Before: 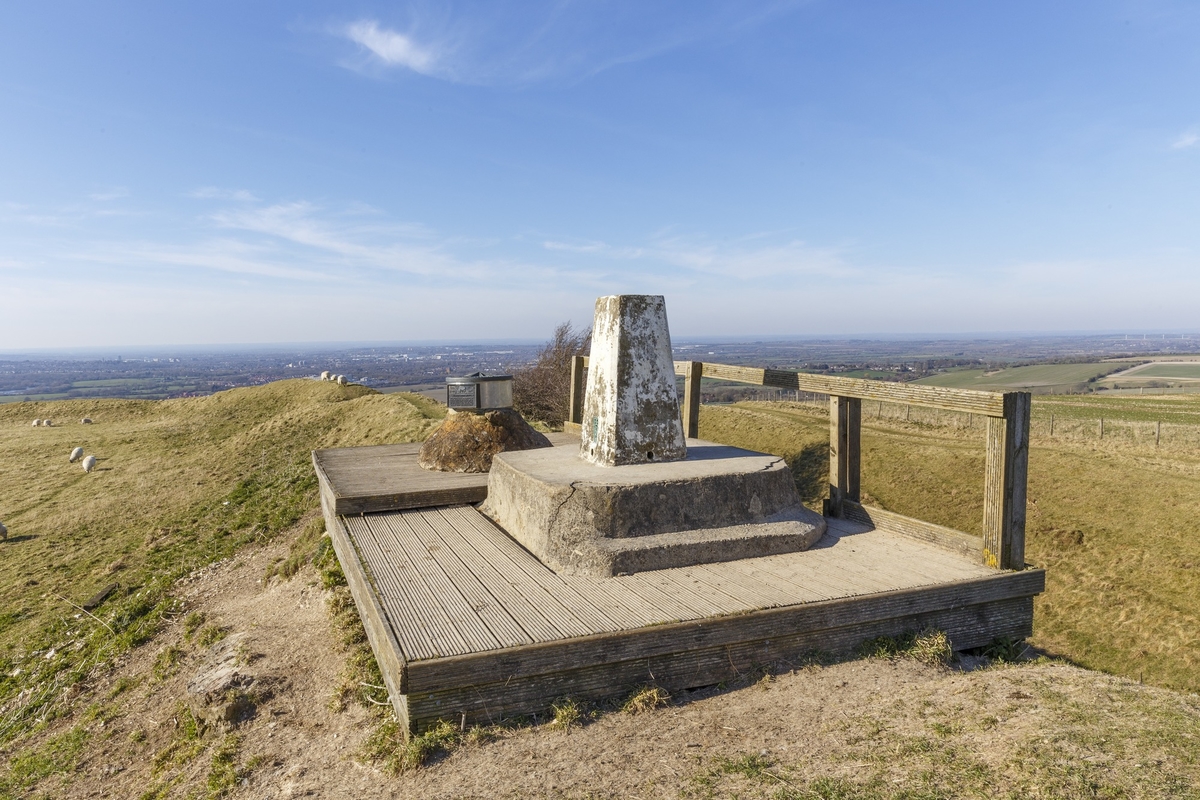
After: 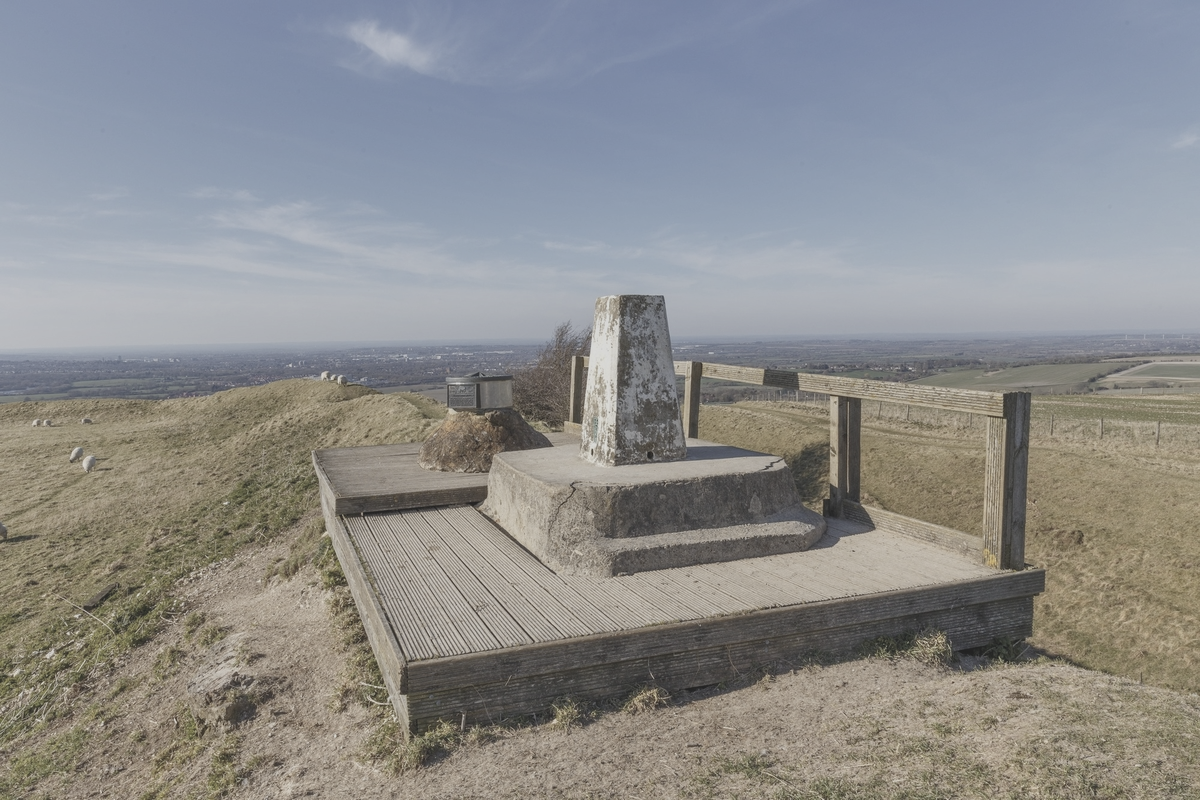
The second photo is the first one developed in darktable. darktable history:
color zones: curves: ch0 [(0, 0.6) (0.129, 0.585) (0.193, 0.596) (0.429, 0.5) (0.571, 0.5) (0.714, 0.5) (0.857, 0.5) (1, 0.6)]; ch1 [(0, 0.453) (0.112, 0.245) (0.213, 0.252) (0.429, 0.233) (0.571, 0.231) (0.683, 0.242) (0.857, 0.296) (1, 0.453)], mix -63.53%
contrast brightness saturation: contrast -0.264, saturation -0.449
shadows and highlights: low approximation 0.01, soften with gaussian
